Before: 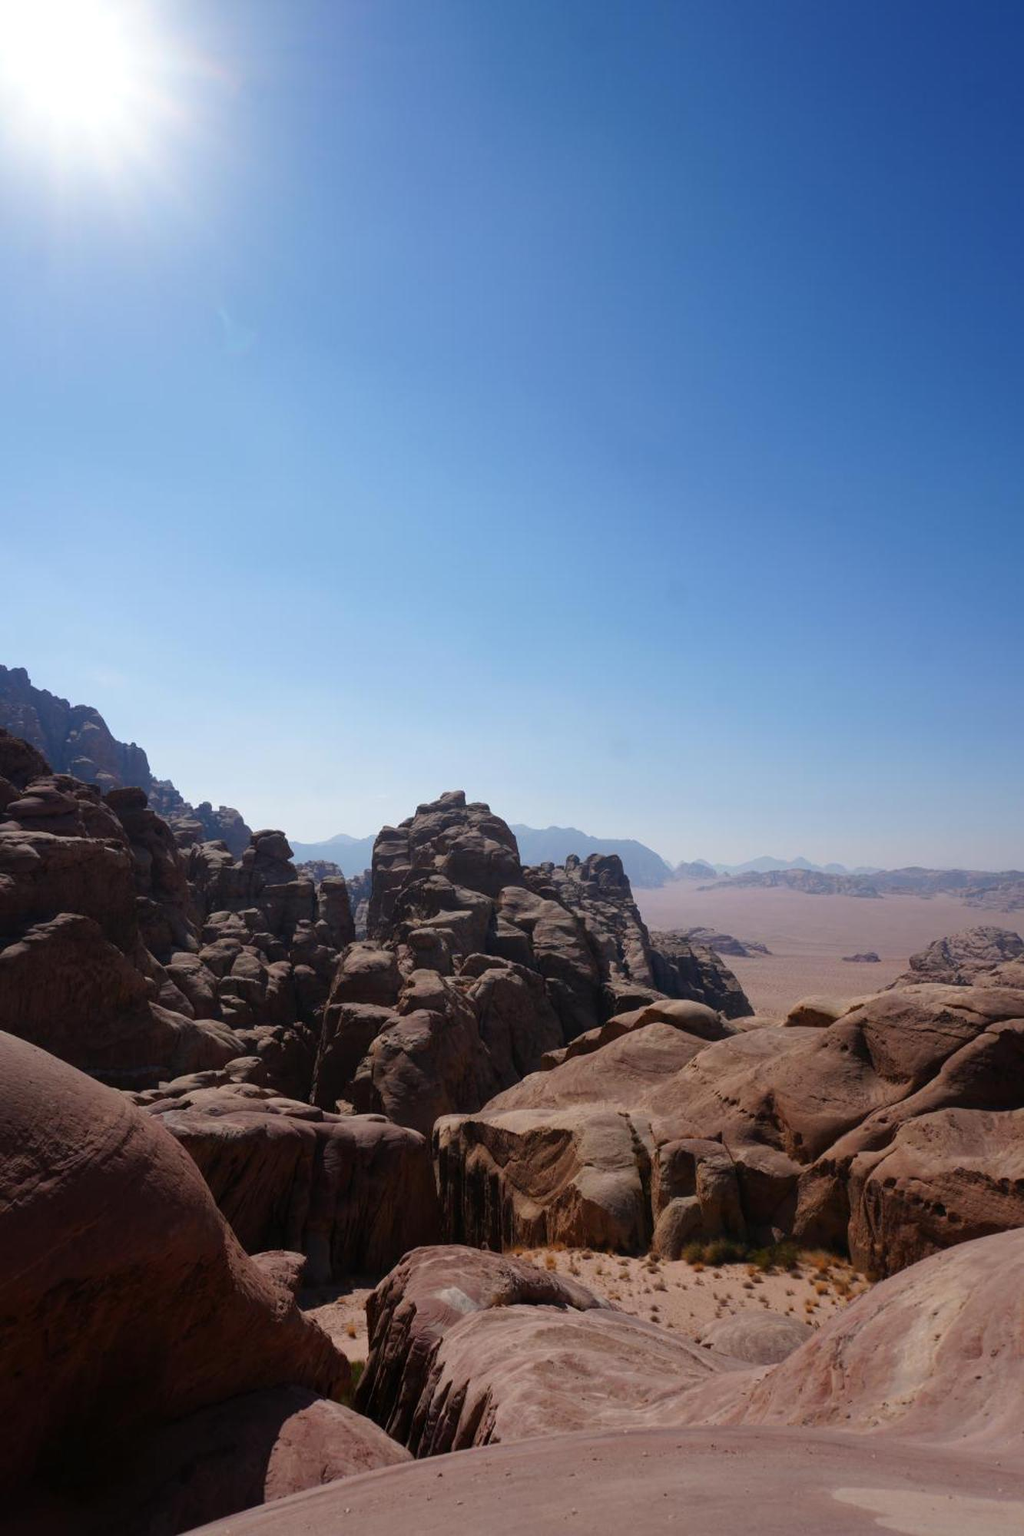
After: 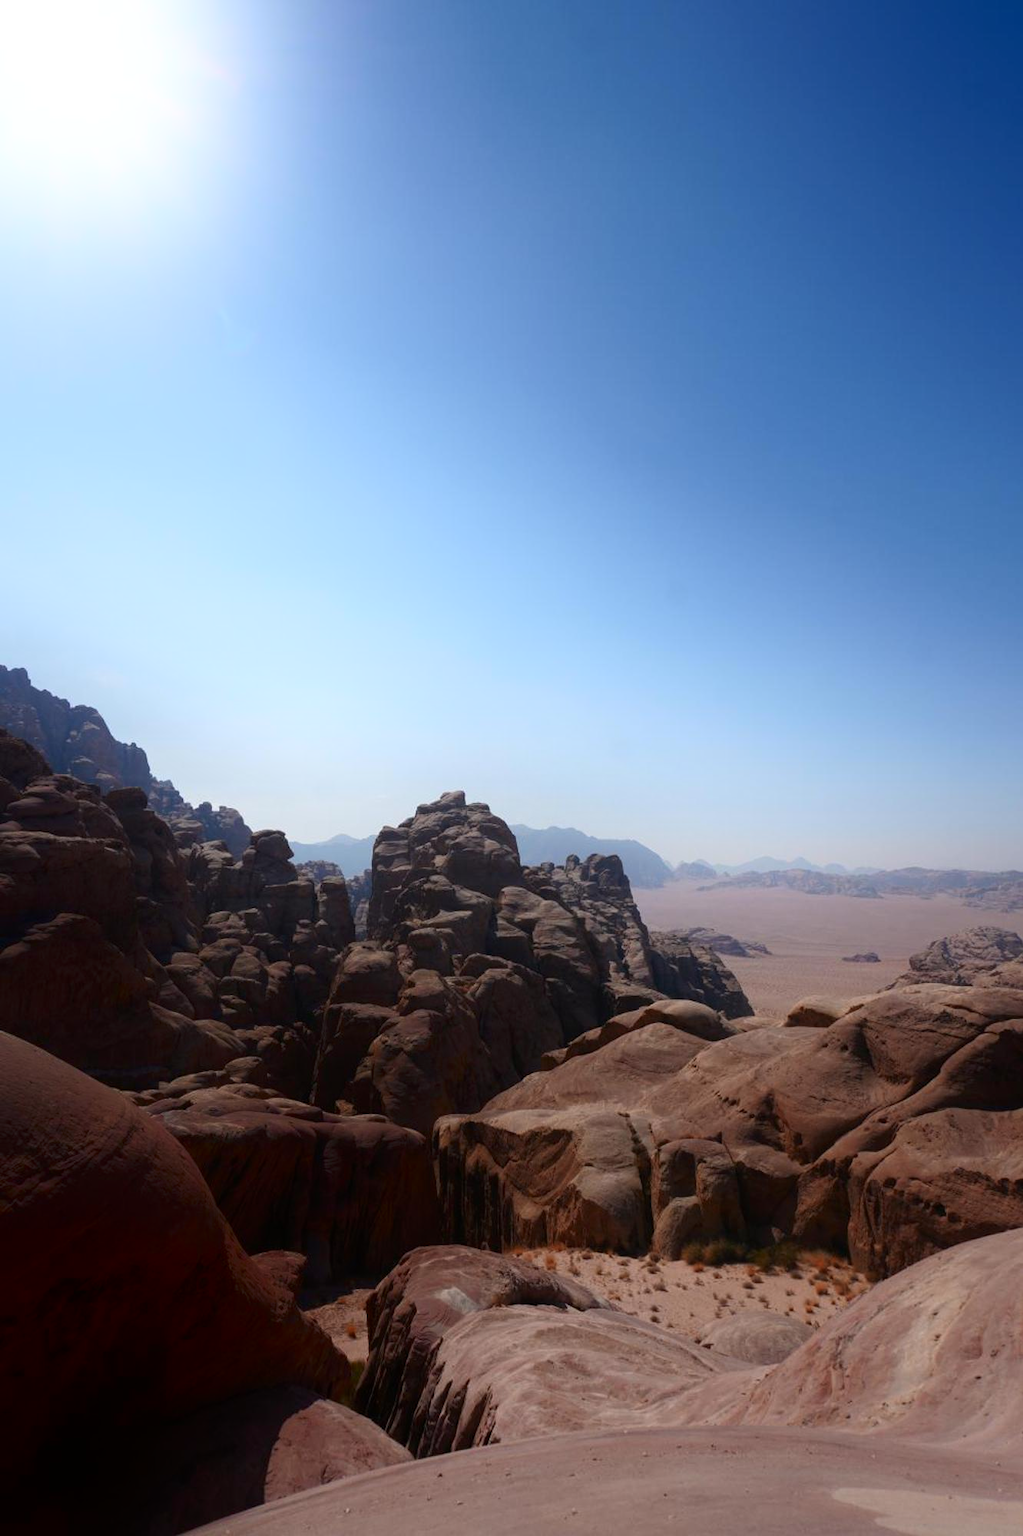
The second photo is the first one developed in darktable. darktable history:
shadows and highlights: shadows -54.48, highlights 86.15, highlights color adjustment 72.84%, soften with gaussian
color zones: curves: ch2 [(0, 0.5) (0.084, 0.497) (0.323, 0.335) (0.4, 0.497) (1, 0.5)]
exposure: black level correction 0, compensate highlight preservation false
